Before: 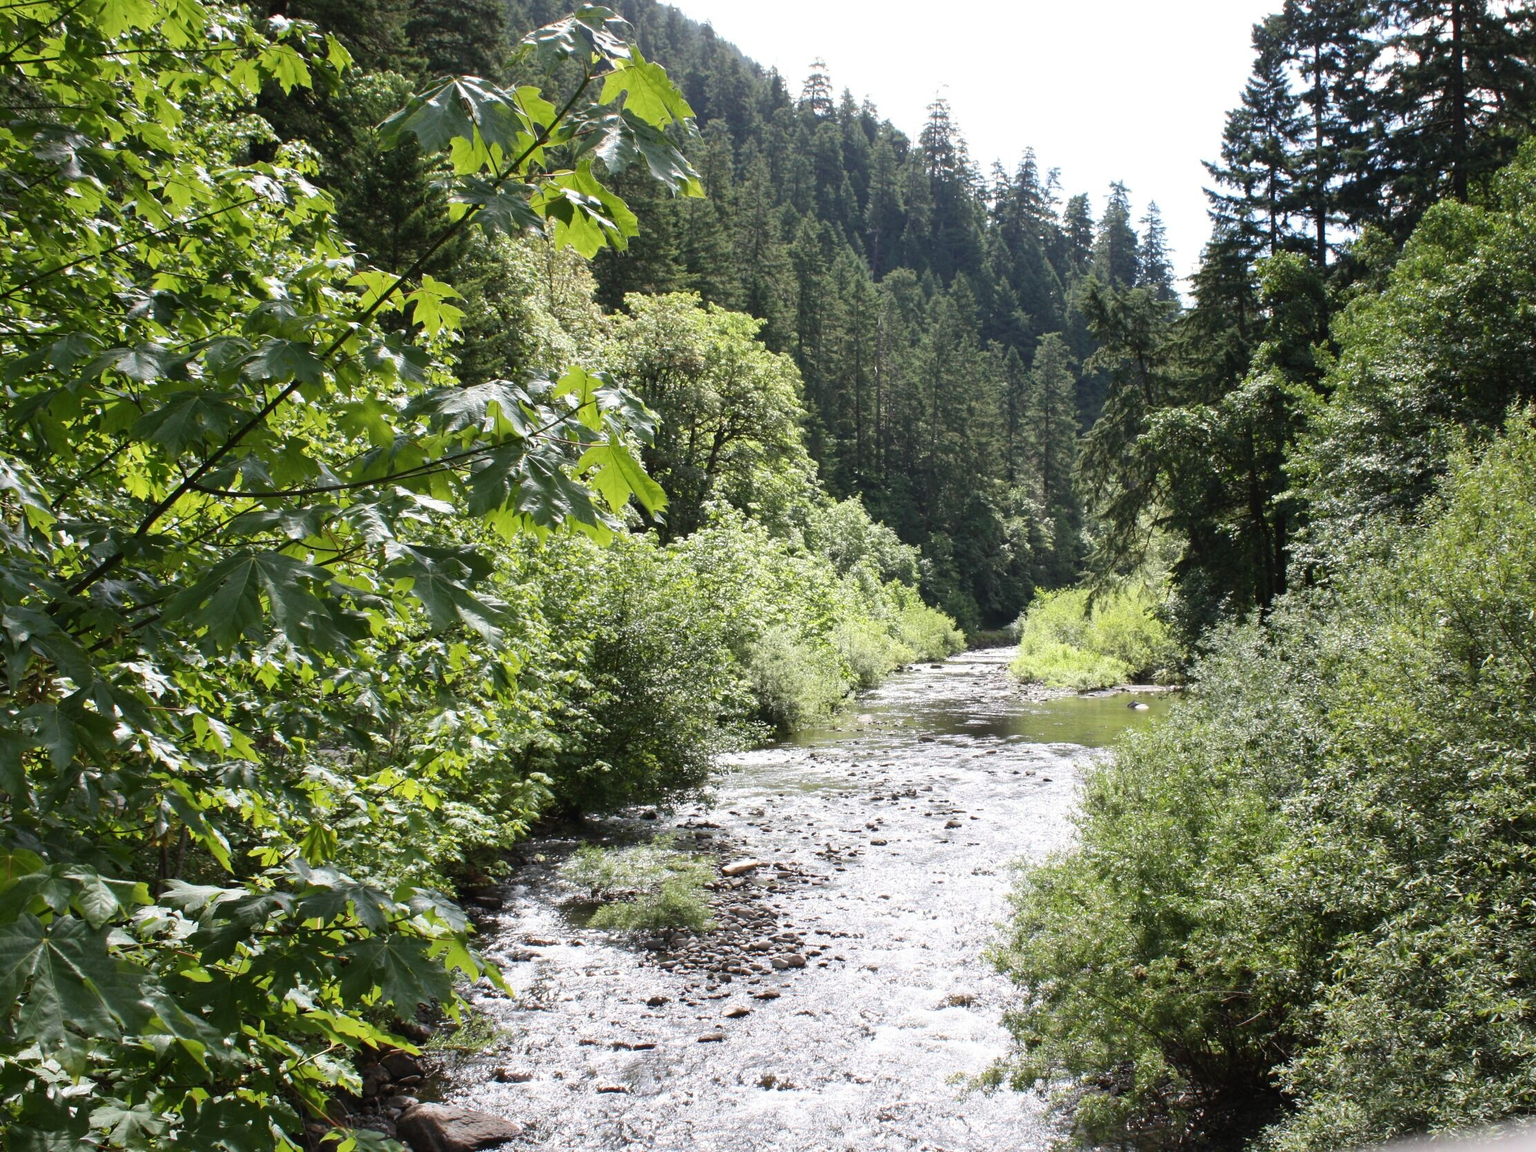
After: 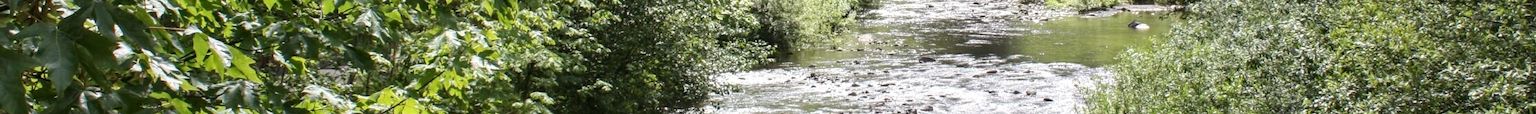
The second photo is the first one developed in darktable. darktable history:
exposure: exposure -0.04 EV, compensate highlight preservation false
local contrast: on, module defaults
crop and rotate: top 59.084%, bottom 30.916%
